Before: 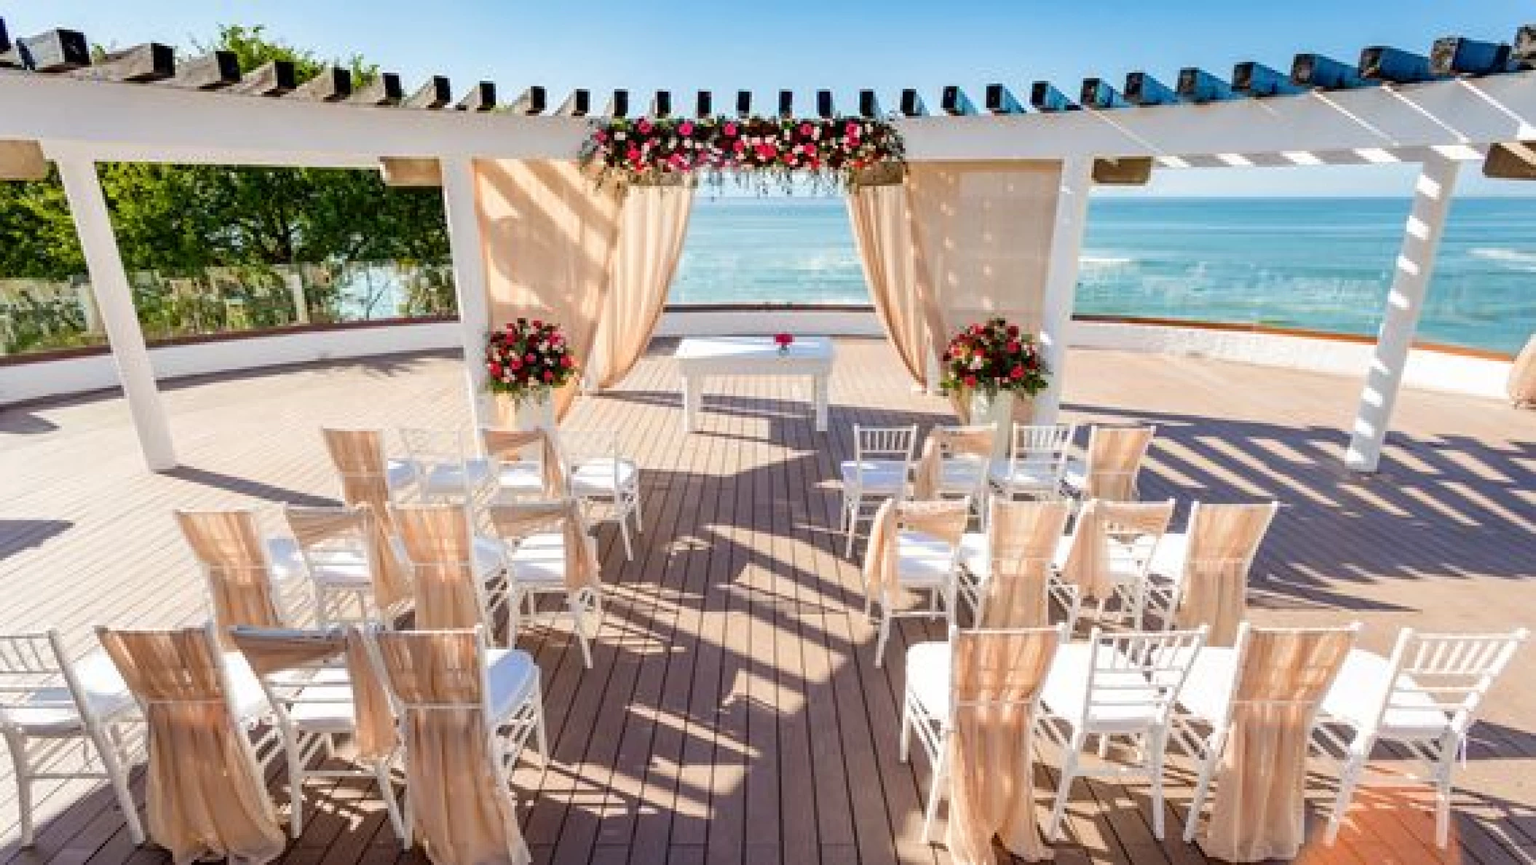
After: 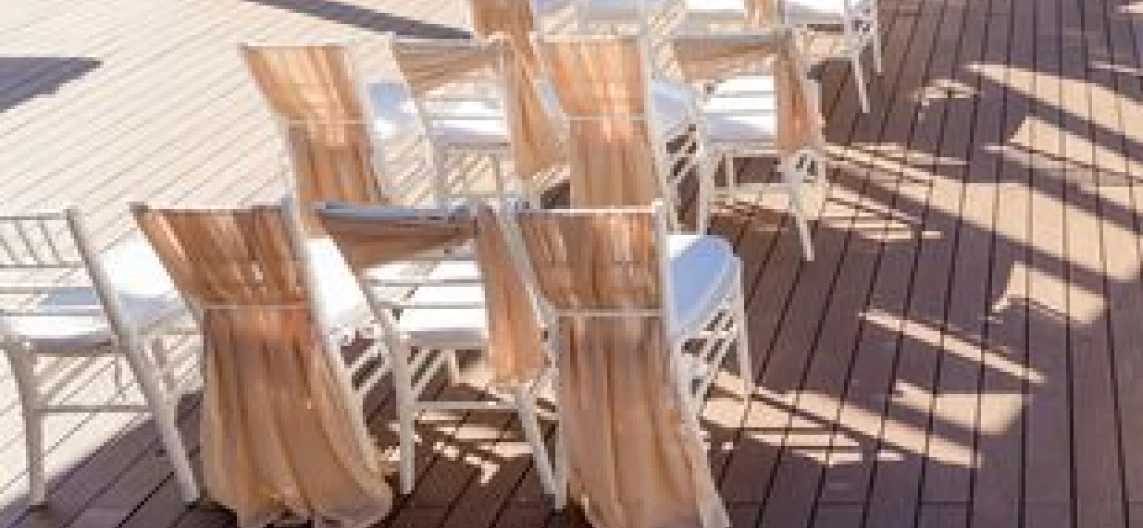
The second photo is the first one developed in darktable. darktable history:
crop and rotate: top 55.335%, right 45.805%, bottom 0.192%
